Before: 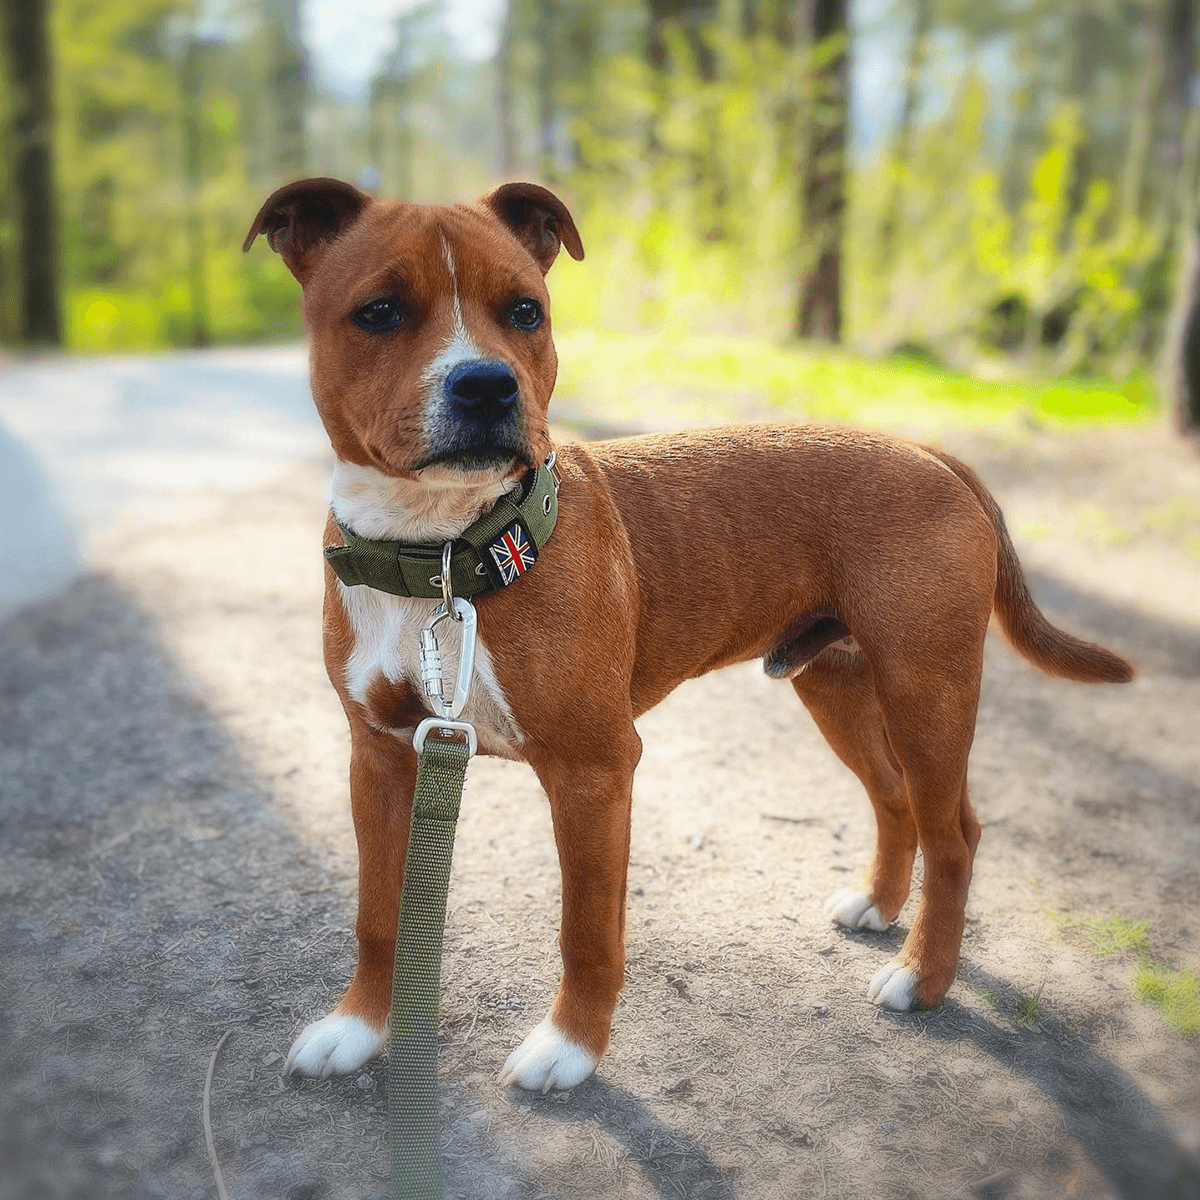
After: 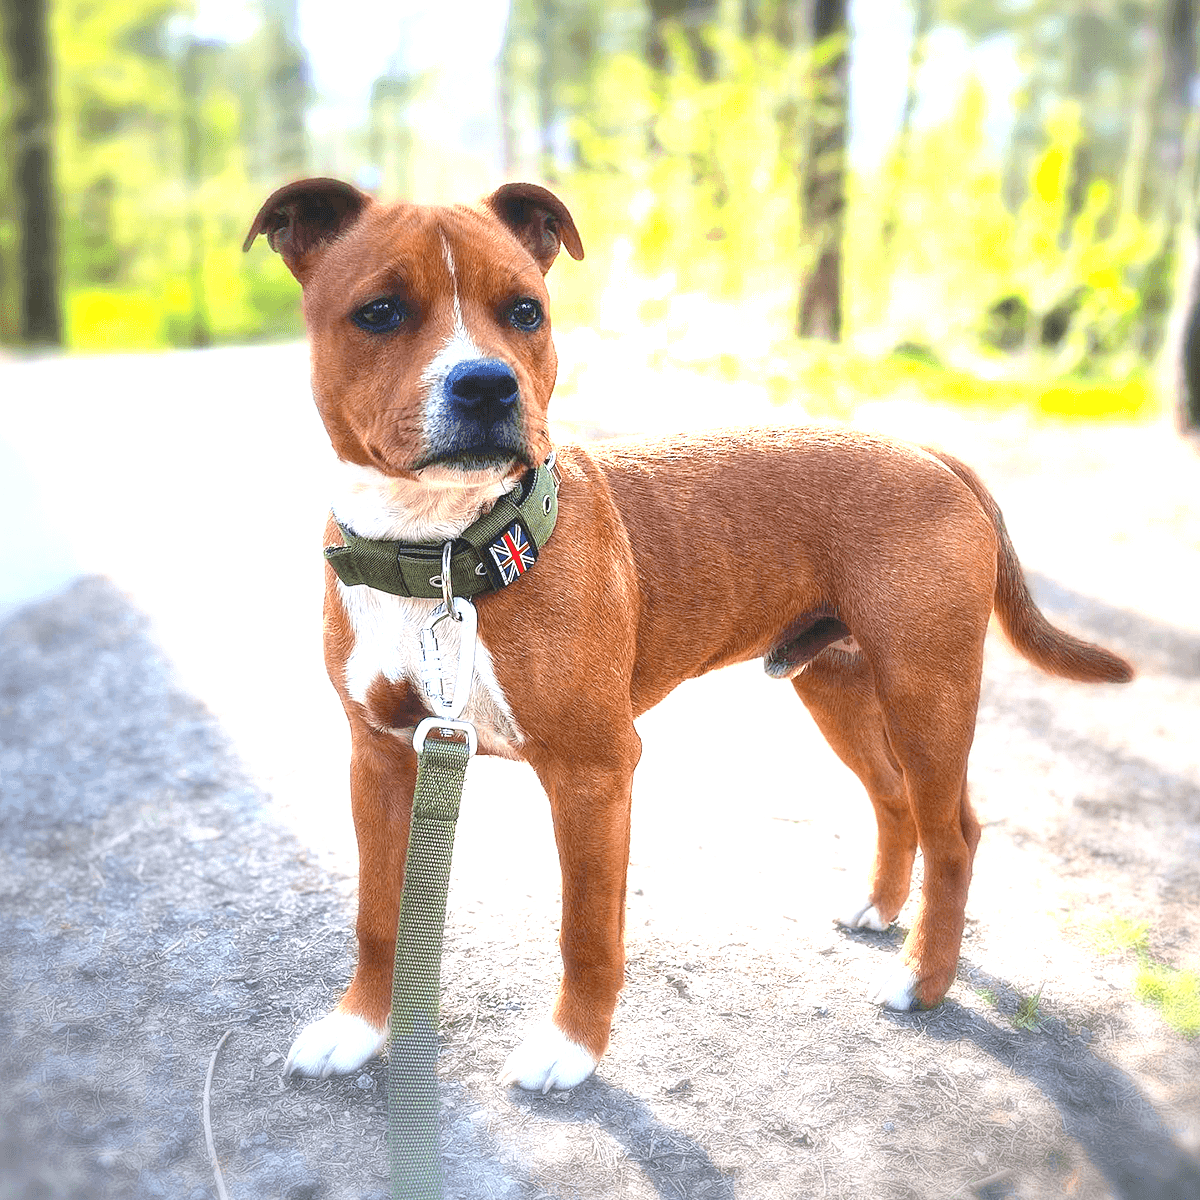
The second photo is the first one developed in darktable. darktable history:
exposure: black level correction 0, exposure 1.3 EV, compensate exposure bias true, compensate highlight preservation false
white balance: red 0.984, blue 1.059
